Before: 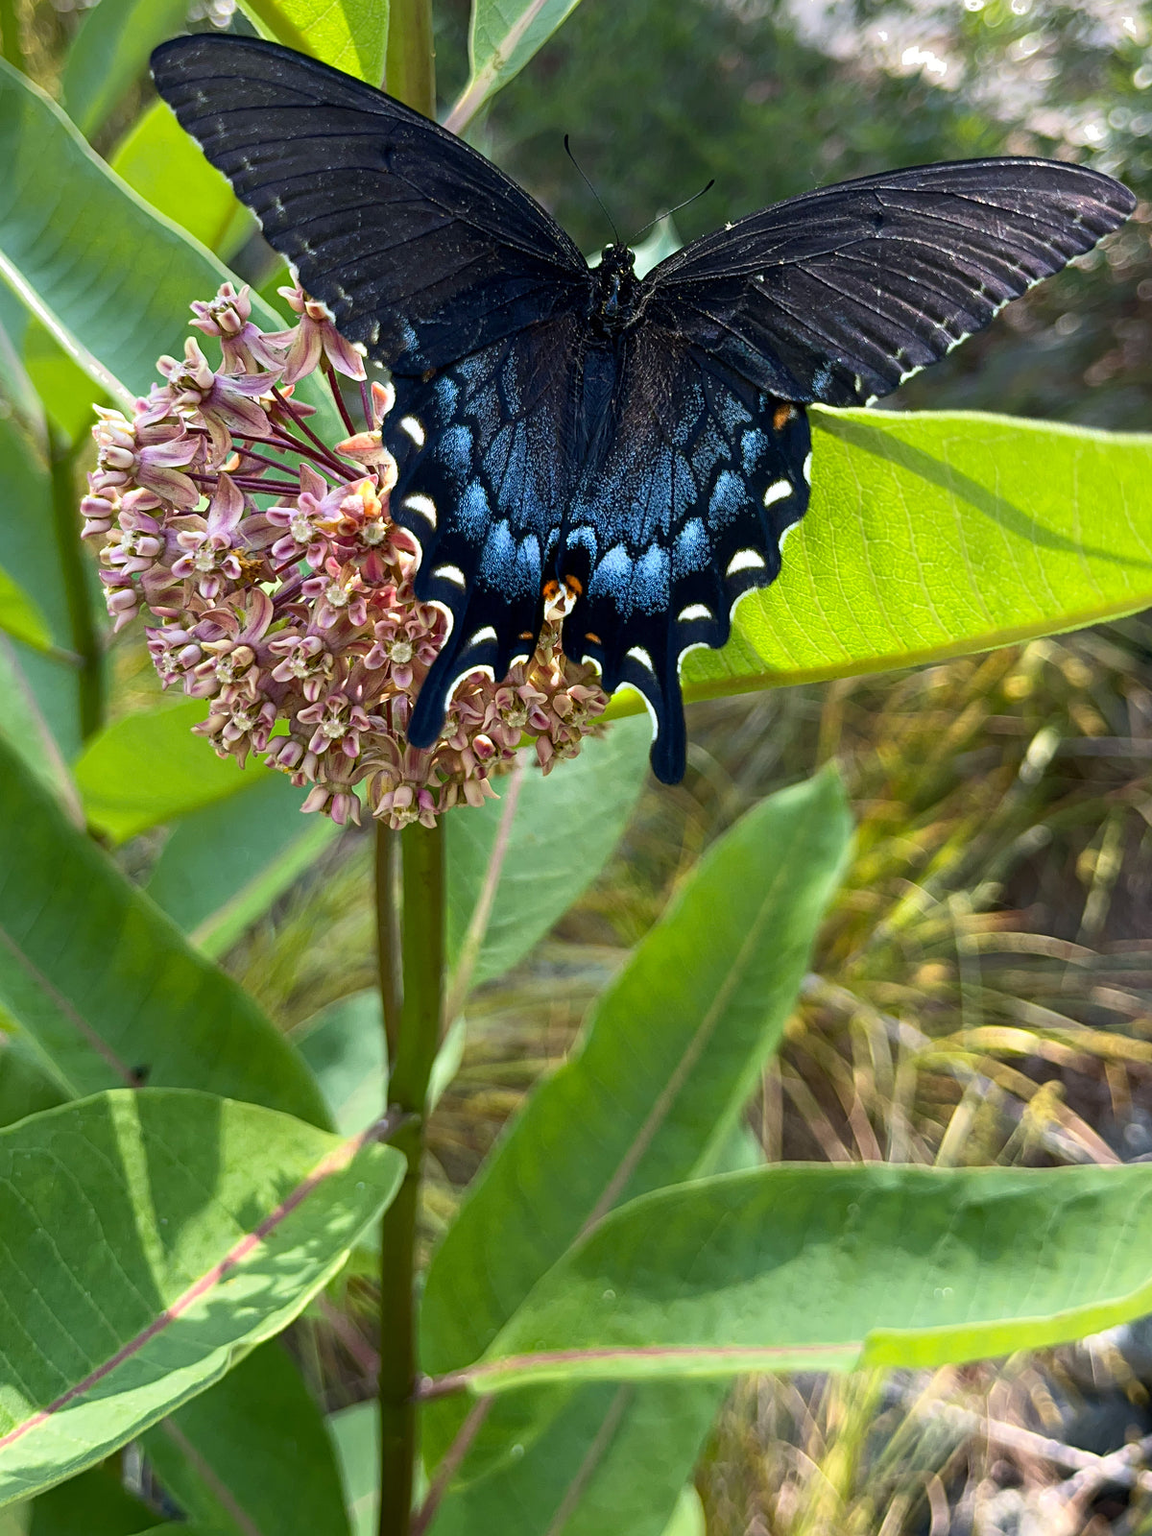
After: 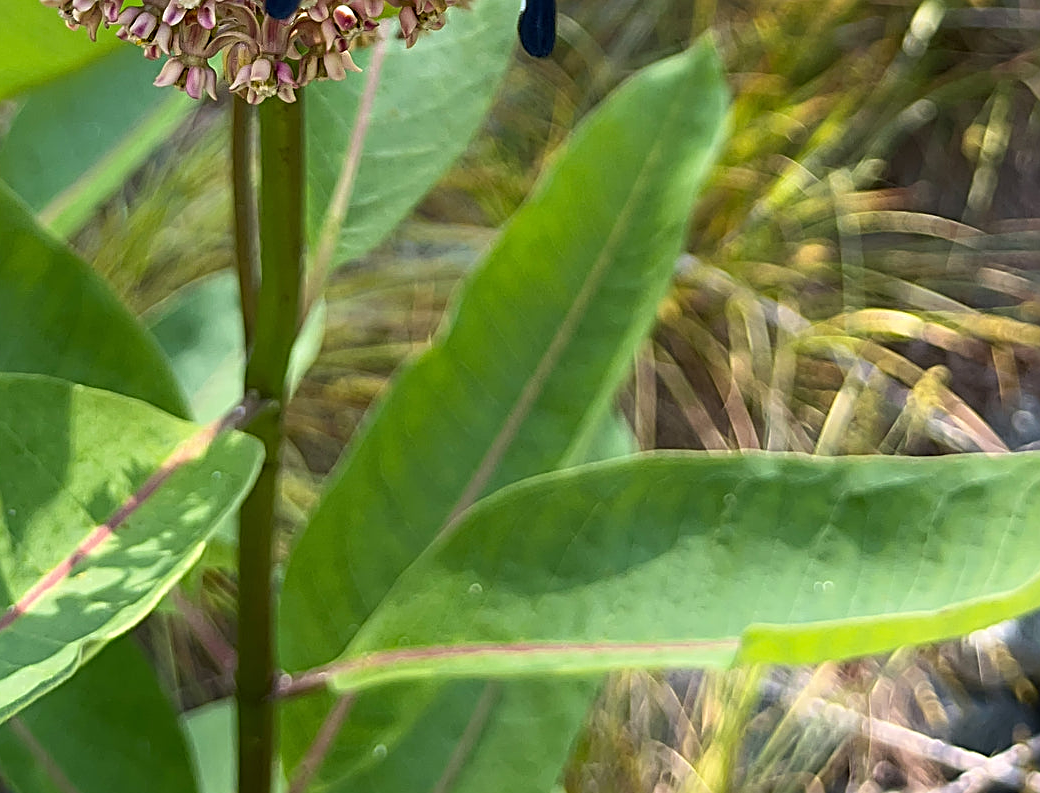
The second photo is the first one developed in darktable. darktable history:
crop and rotate: left 13.319%, top 47.55%, bottom 2.876%
sharpen: radius 2.53, amount 0.621
